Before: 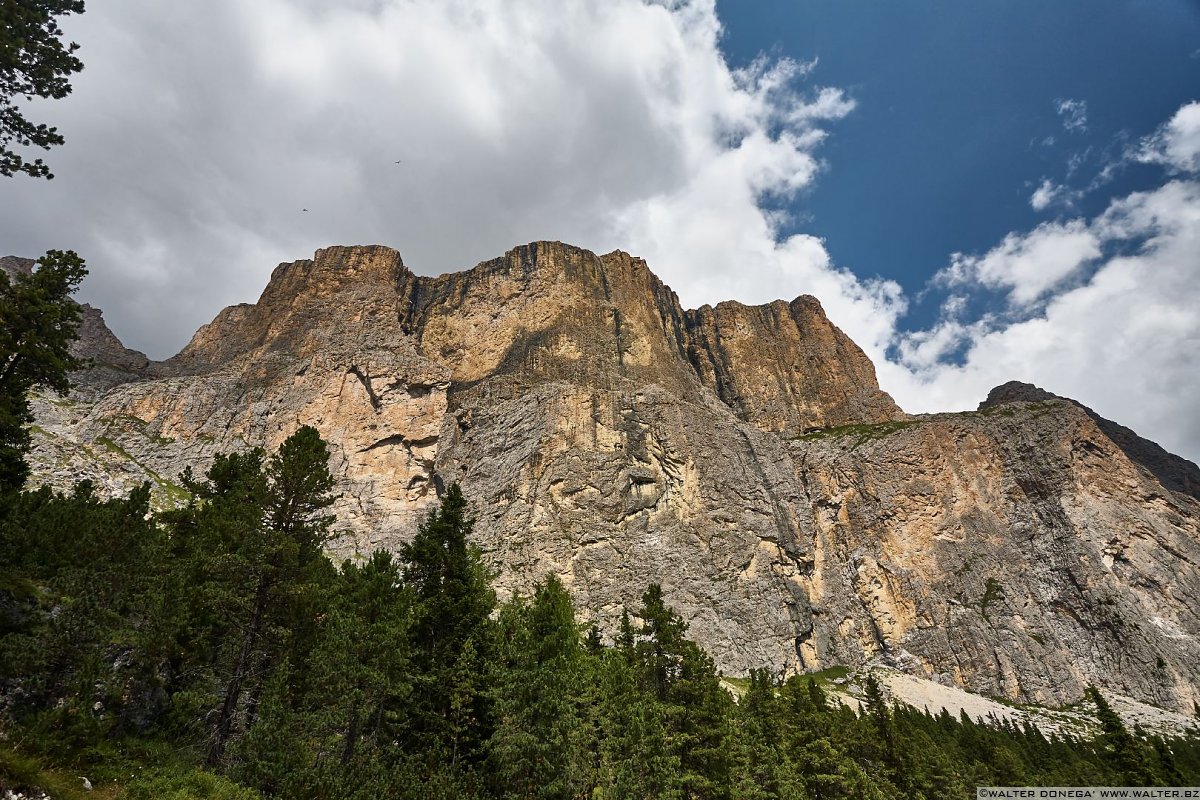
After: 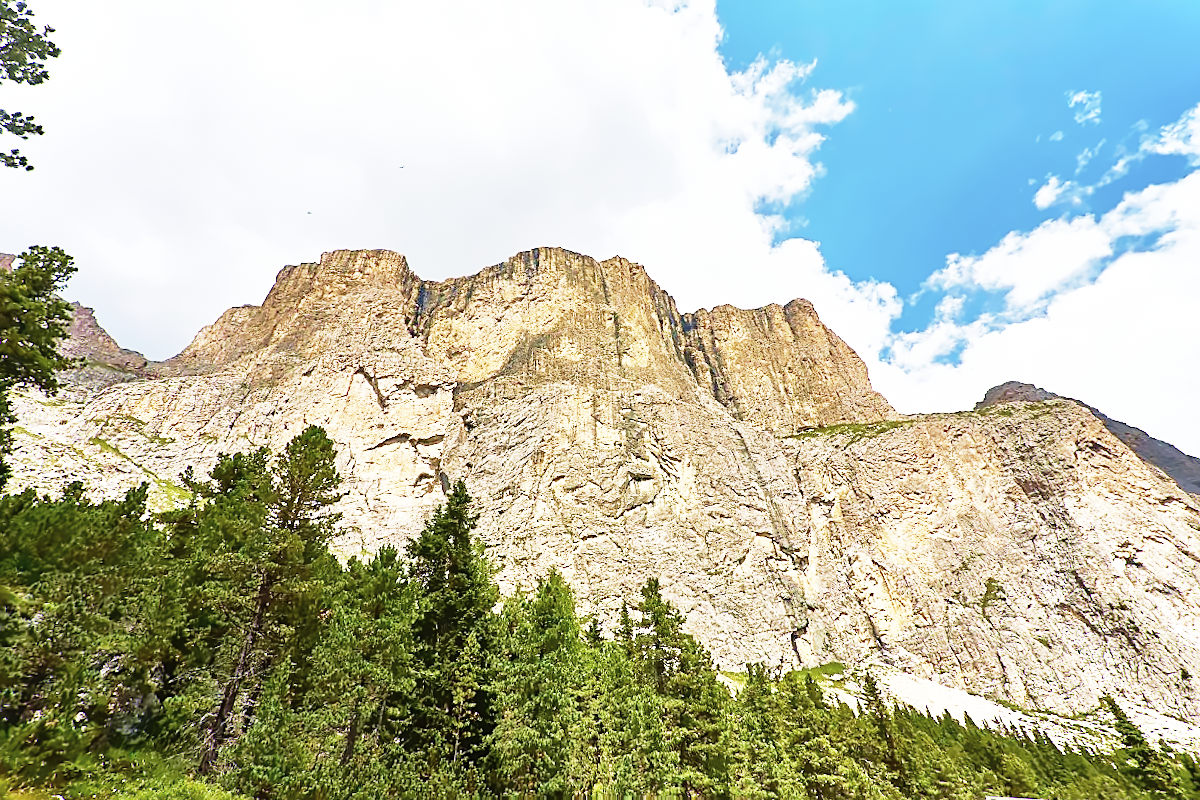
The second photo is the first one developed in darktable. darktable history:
sharpen: on, module defaults
lens correction: crop 2, focal 14, aperture 3.5, distance 0.965, camera "E-M10", lens "Olympus M.Zuiko Digital ED 14-42mm f/3.5-5.6 II R"
velvia: strength 75%
base curve: curves: ch0 [(0, 0) (0.012, 0.01) (0.073, 0.168) (0.31, 0.711) (0.645, 0.957) (1, 1)], preserve colors none
color contrast: green-magenta contrast 1.2, blue-yellow contrast 1.2
unbreak input profile: mode gamma, linear 0, gamma 0.74
denoise (profiled): central pixel weight 0, a [-1, 0, 0], b [0, 0, 0], mode non-local means, y [[0, 0, 0.5 ×5] ×4, [0.5 ×7], [0.5 ×7]], fix various bugs in algorithm false, upgrade profiled transform false, color mode RGB, compensate highlight preservation false
